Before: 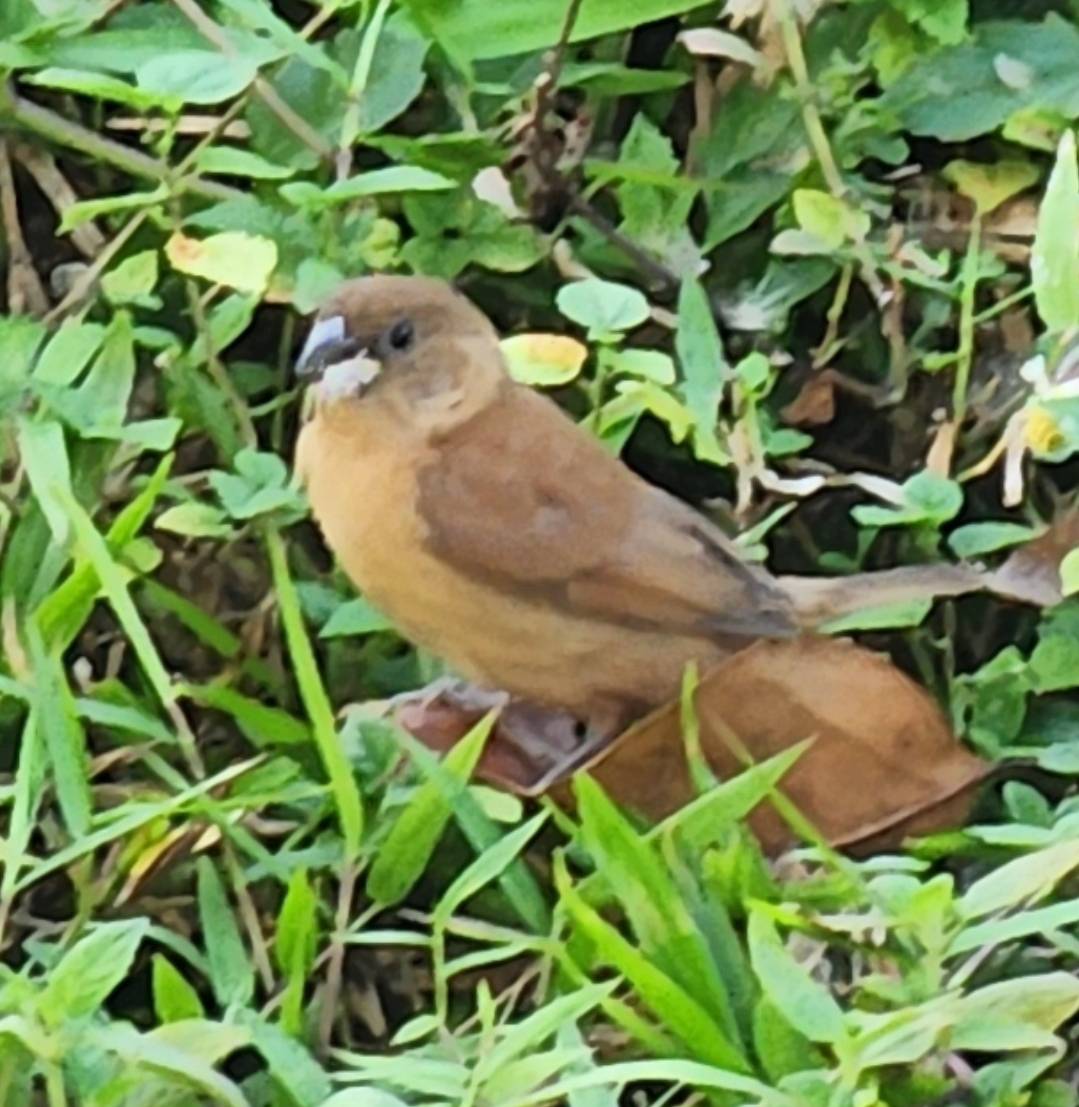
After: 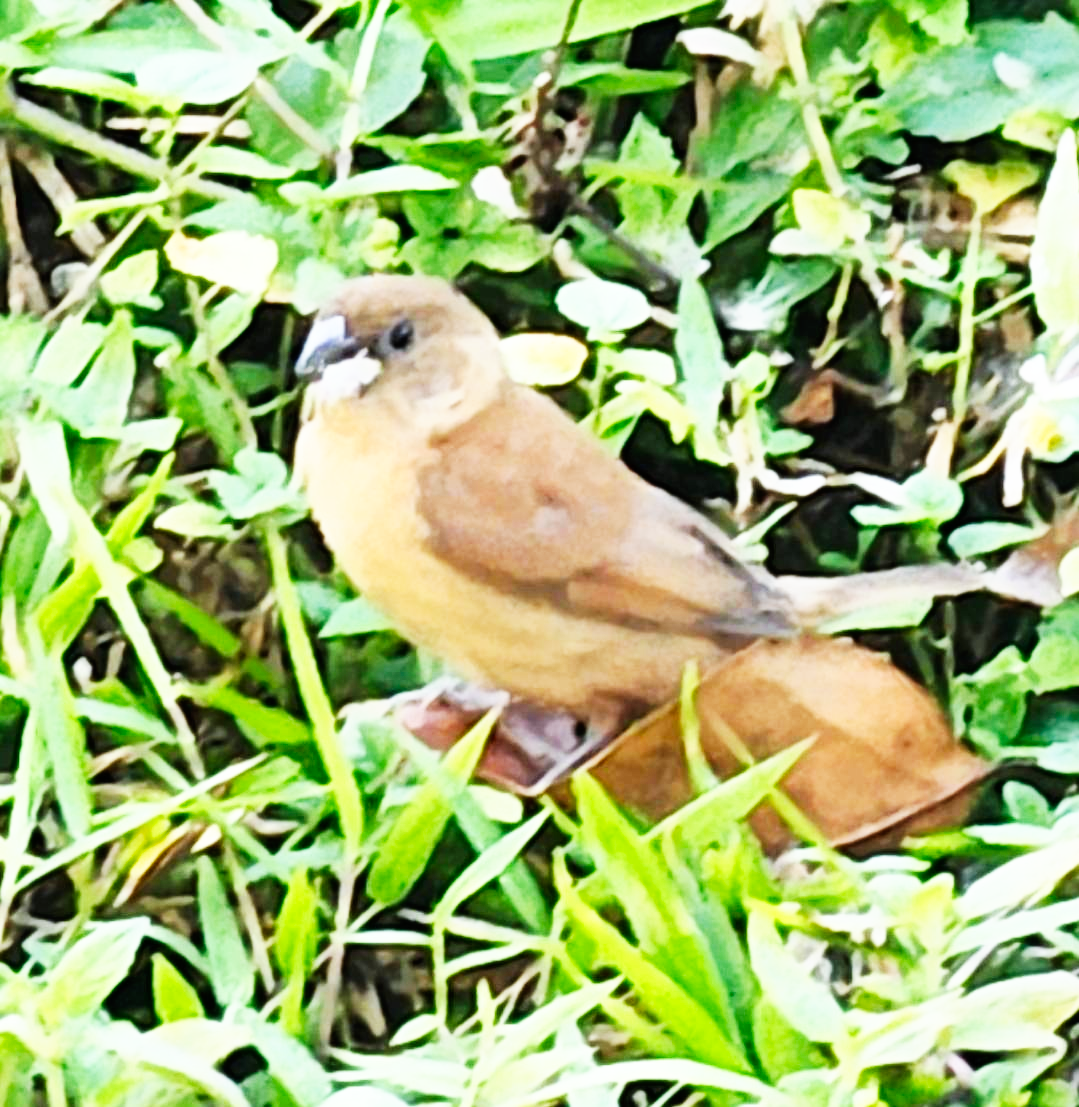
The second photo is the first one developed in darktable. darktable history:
base curve: curves: ch0 [(0, 0) (0.007, 0.004) (0.027, 0.03) (0.046, 0.07) (0.207, 0.54) (0.442, 0.872) (0.673, 0.972) (1, 1)], preserve colors none
white balance: red 0.983, blue 1.036
